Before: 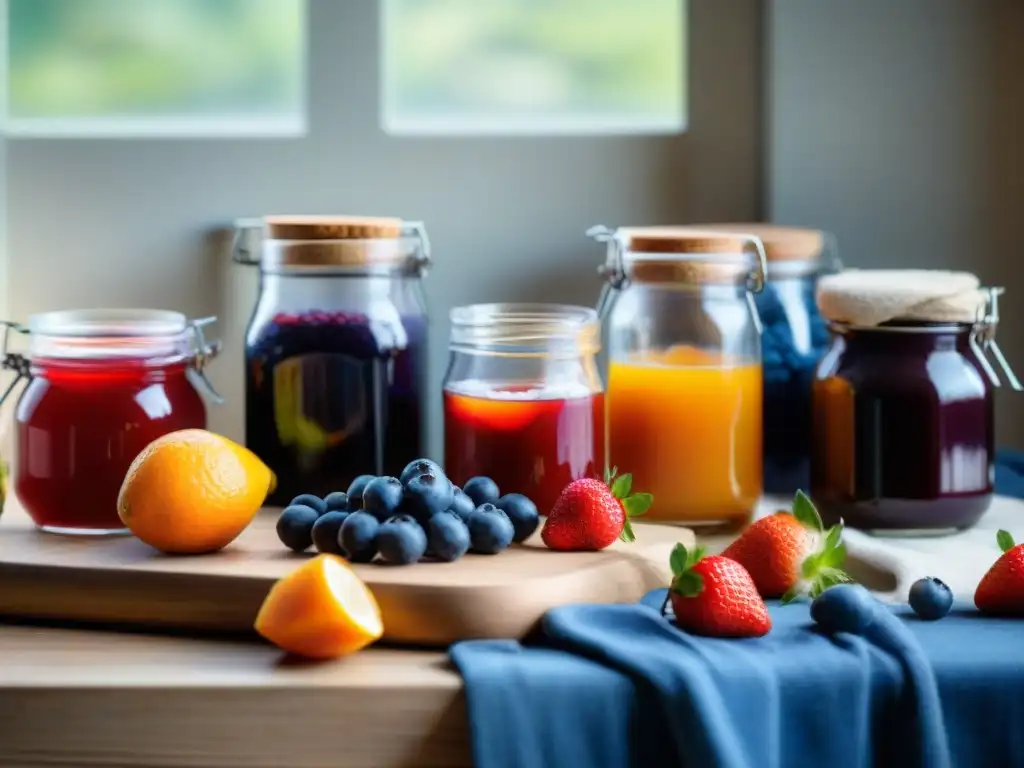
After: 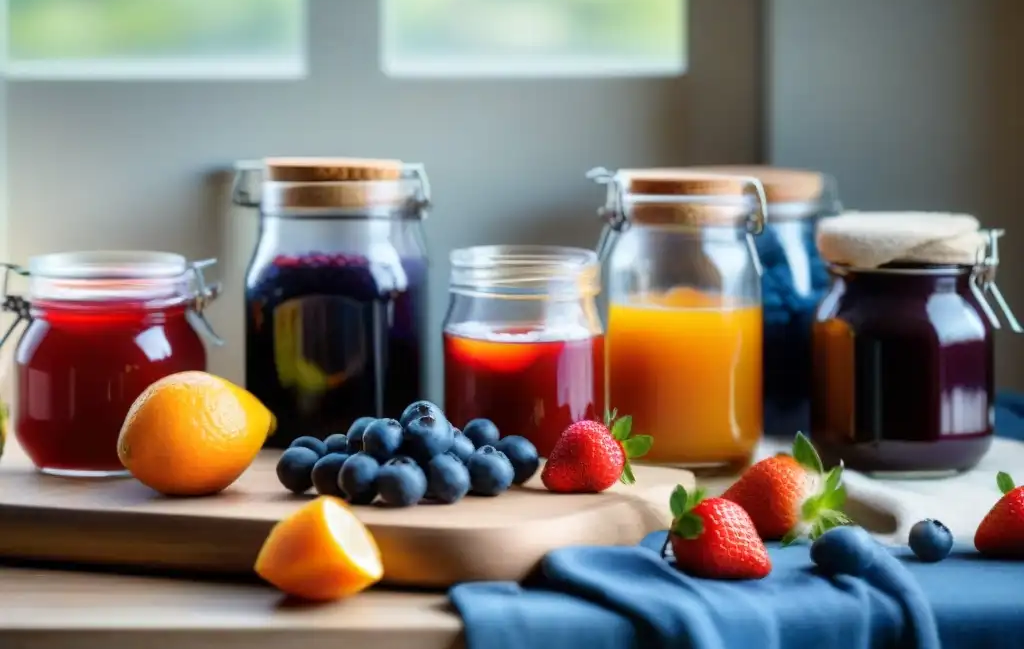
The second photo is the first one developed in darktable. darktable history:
crop: top 7.577%, bottom 7.824%
local contrast: mode bilateral grid, contrast 15, coarseness 35, detail 104%, midtone range 0.2
